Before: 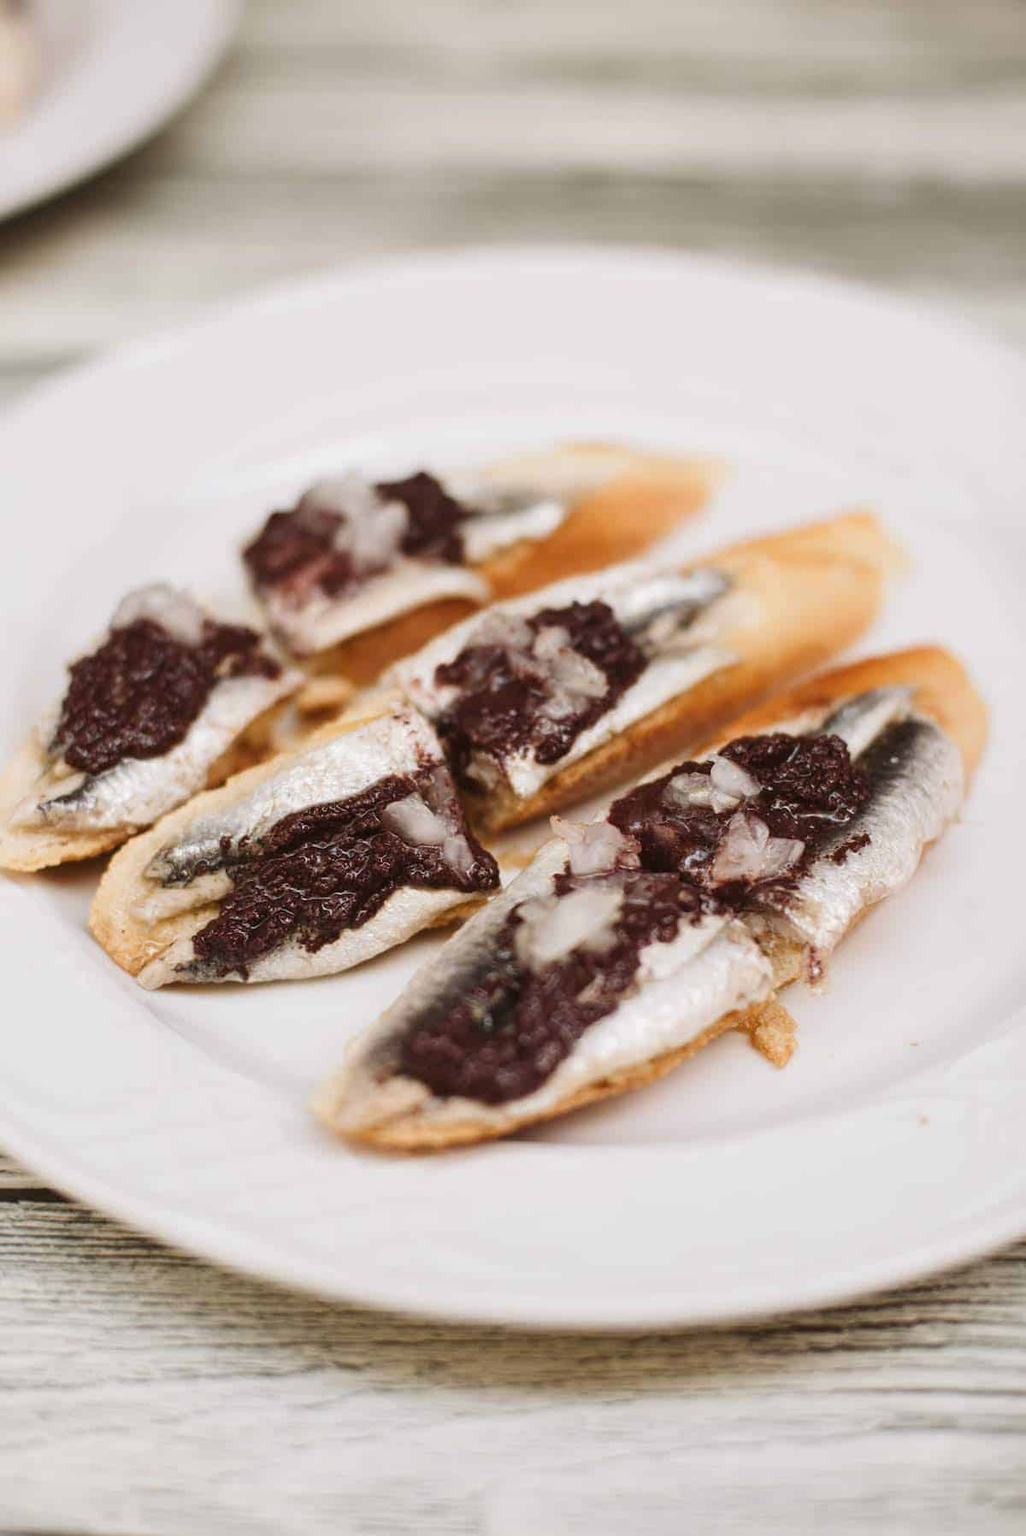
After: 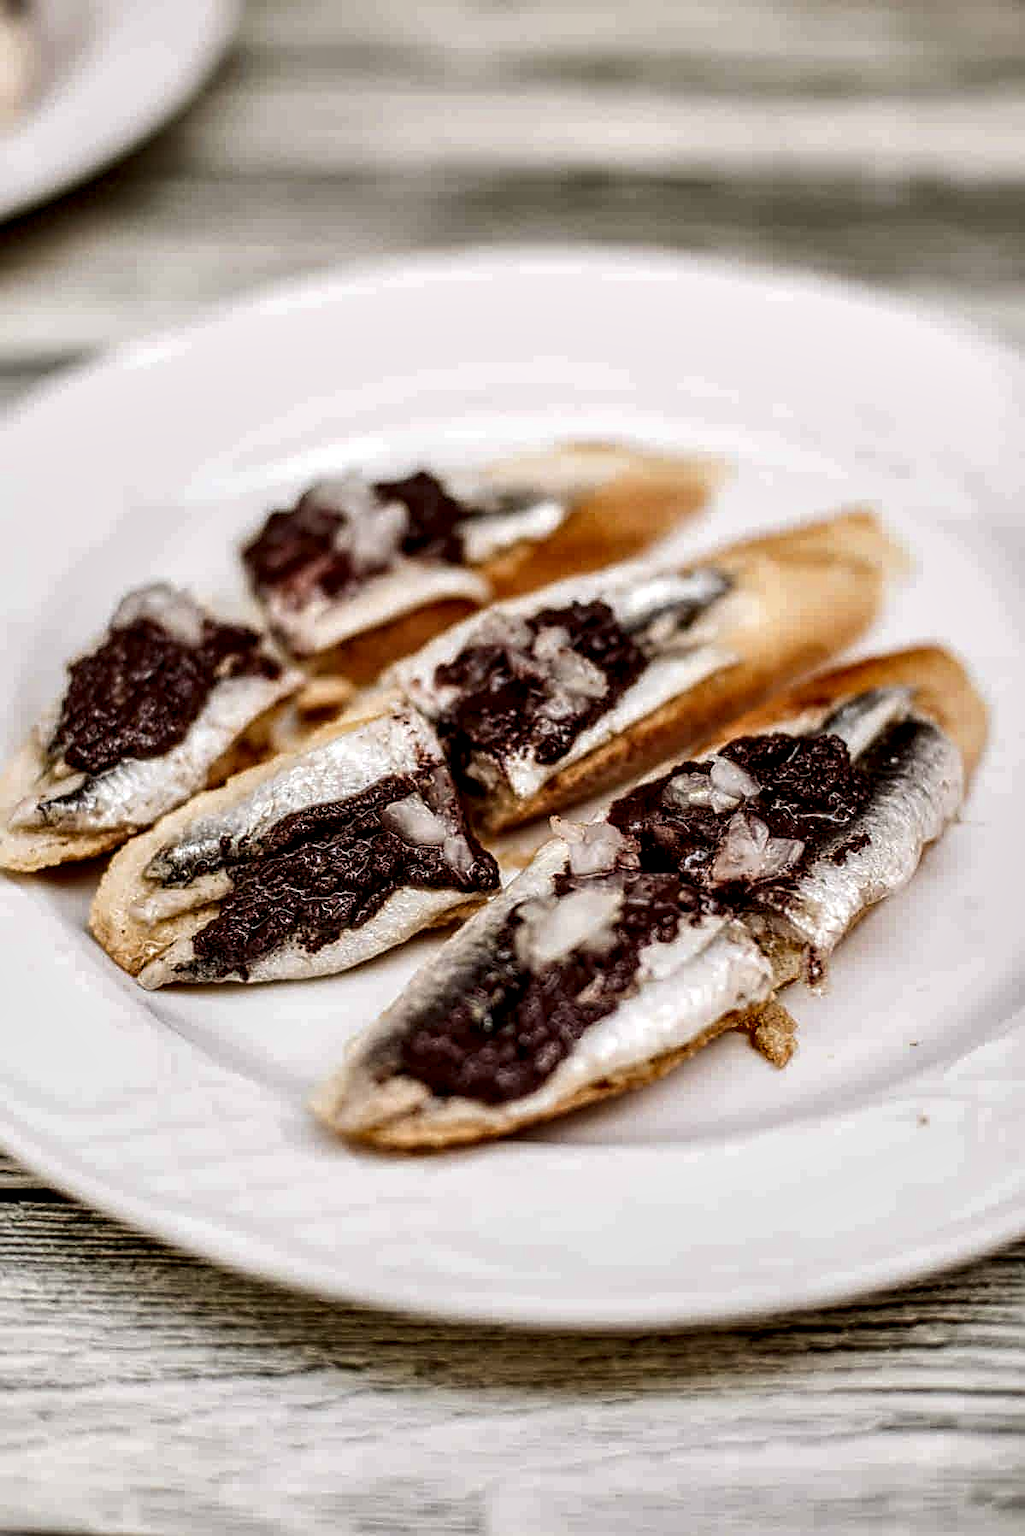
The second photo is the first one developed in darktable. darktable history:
shadows and highlights: shadows 12, white point adjustment 1.2, soften with gaussian
local contrast: highlights 19%, detail 186%
sharpen: on, module defaults
